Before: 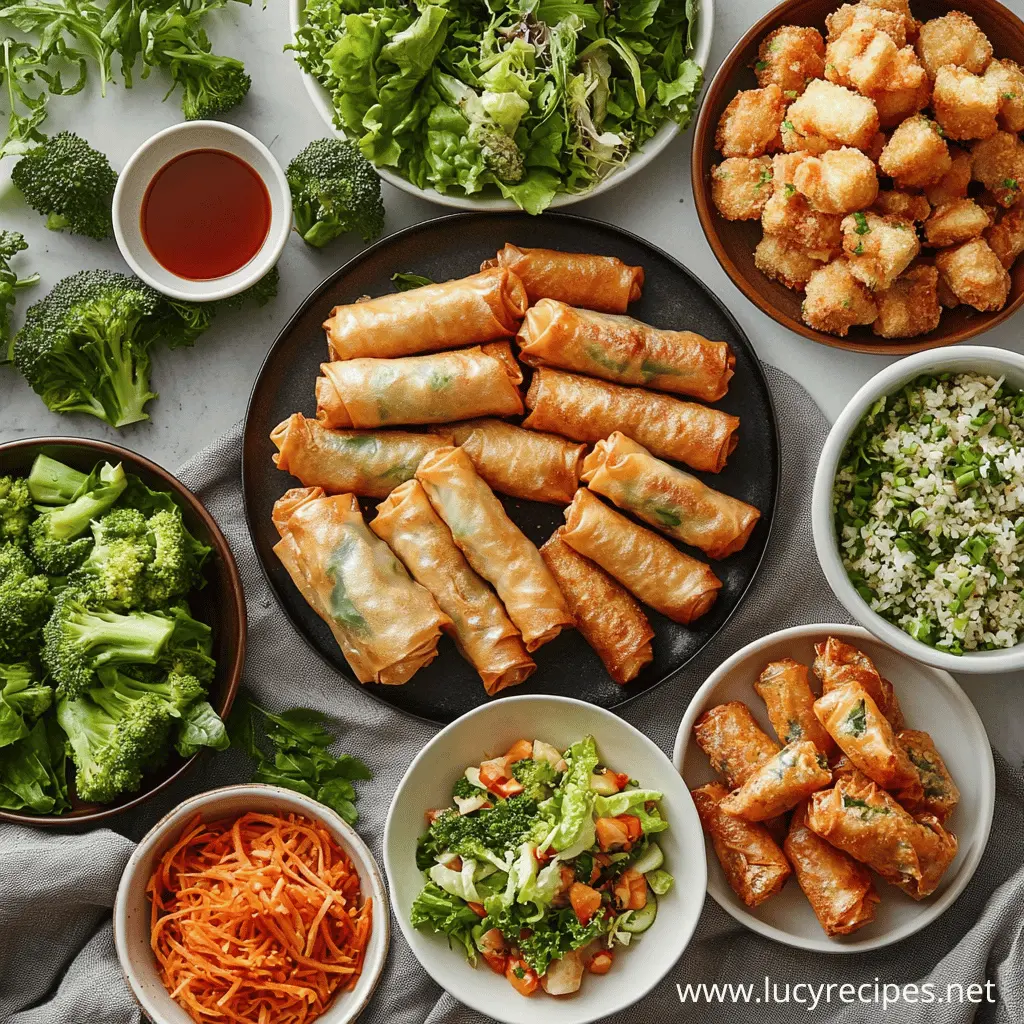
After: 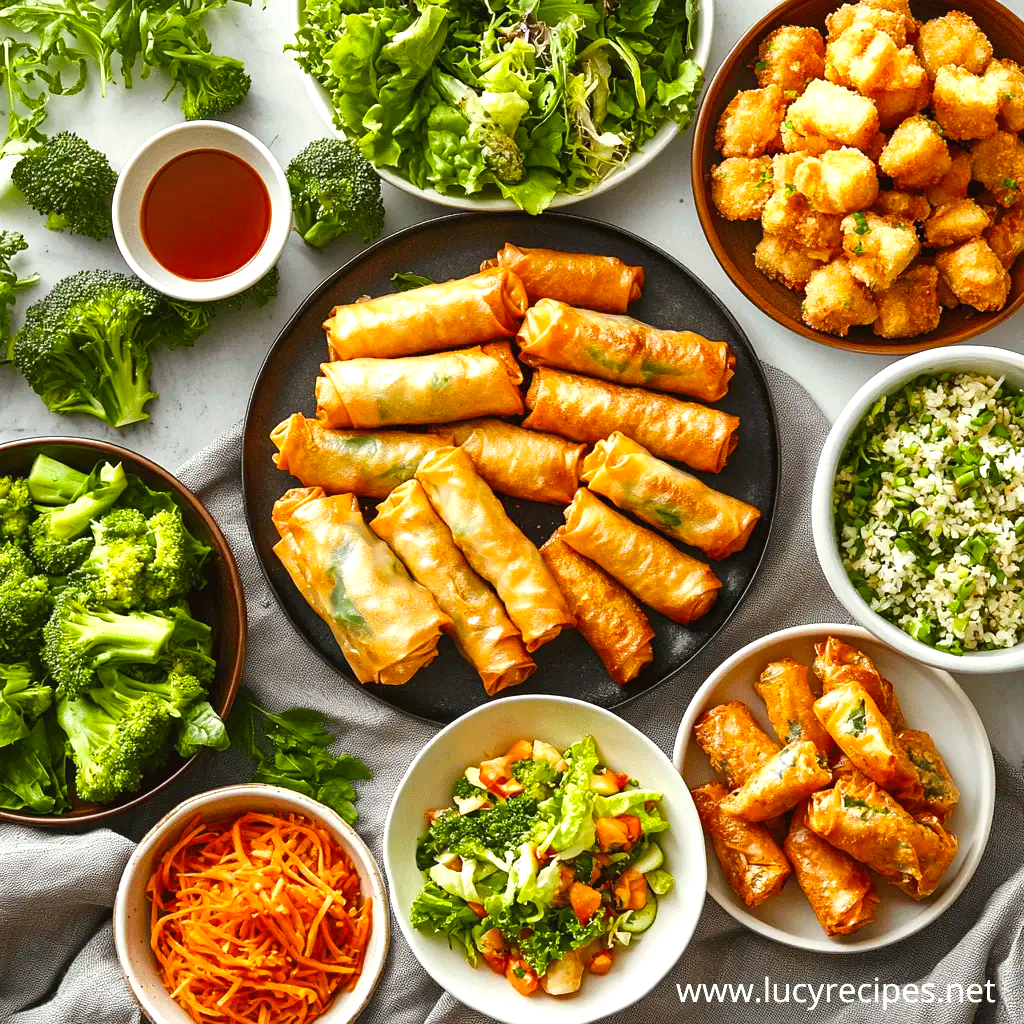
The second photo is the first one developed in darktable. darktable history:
color balance rgb: perceptual saturation grading › global saturation 25%, global vibrance 20%
exposure: black level correction 0, exposure 0.7 EV, compensate exposure bias true, compensate highlight preservation false
